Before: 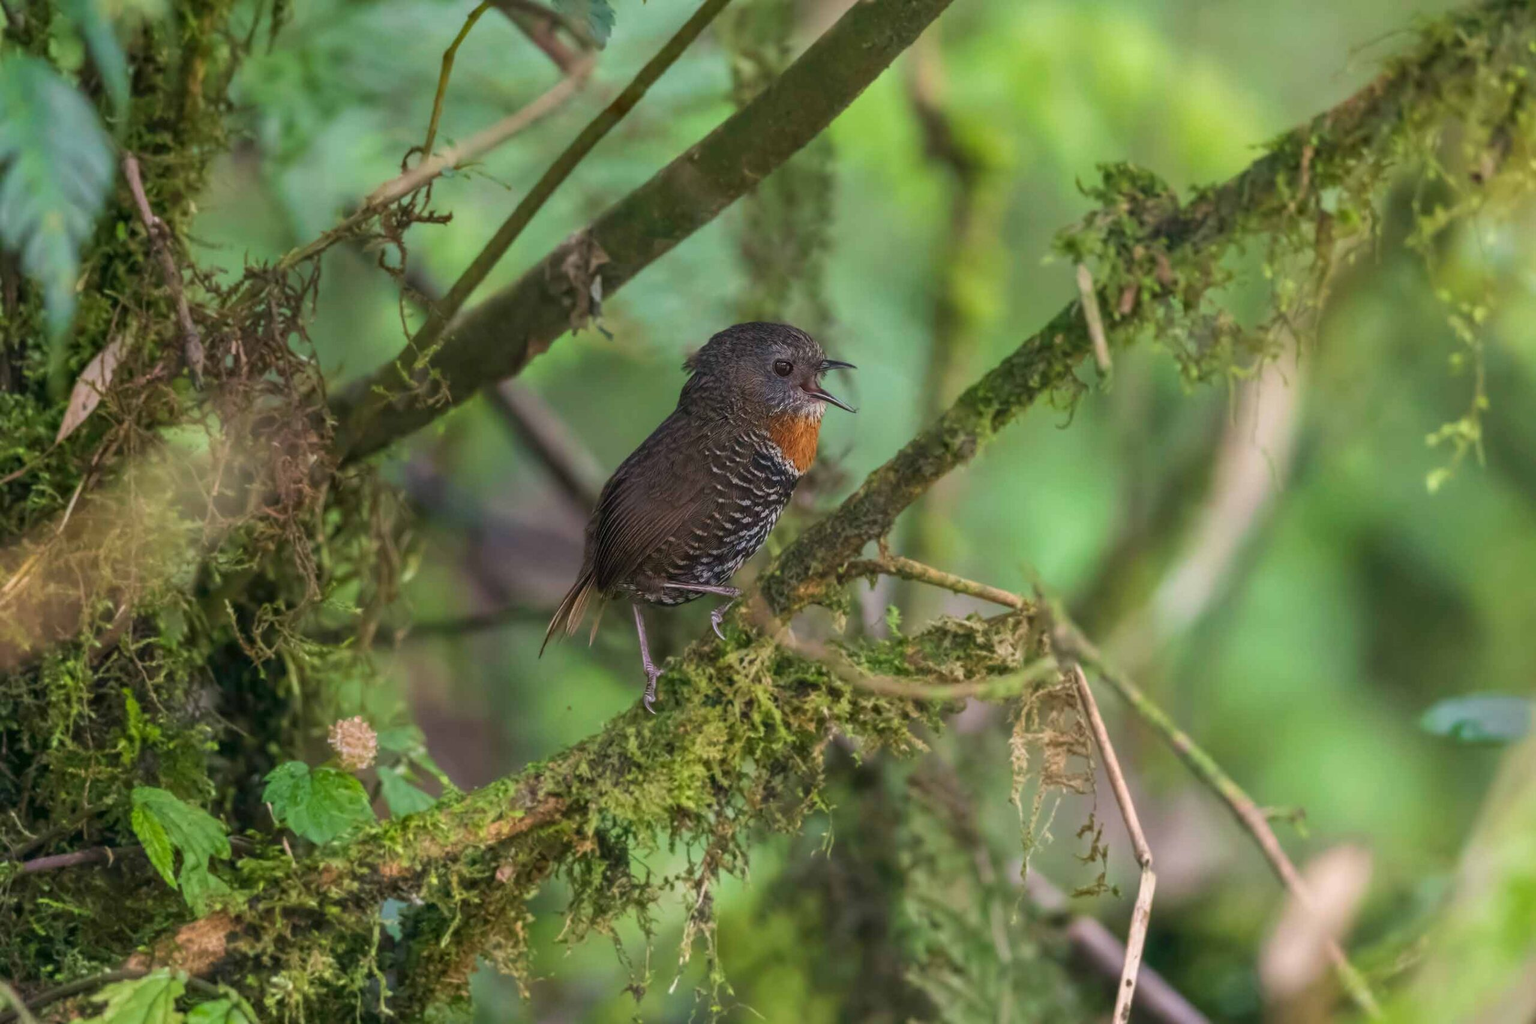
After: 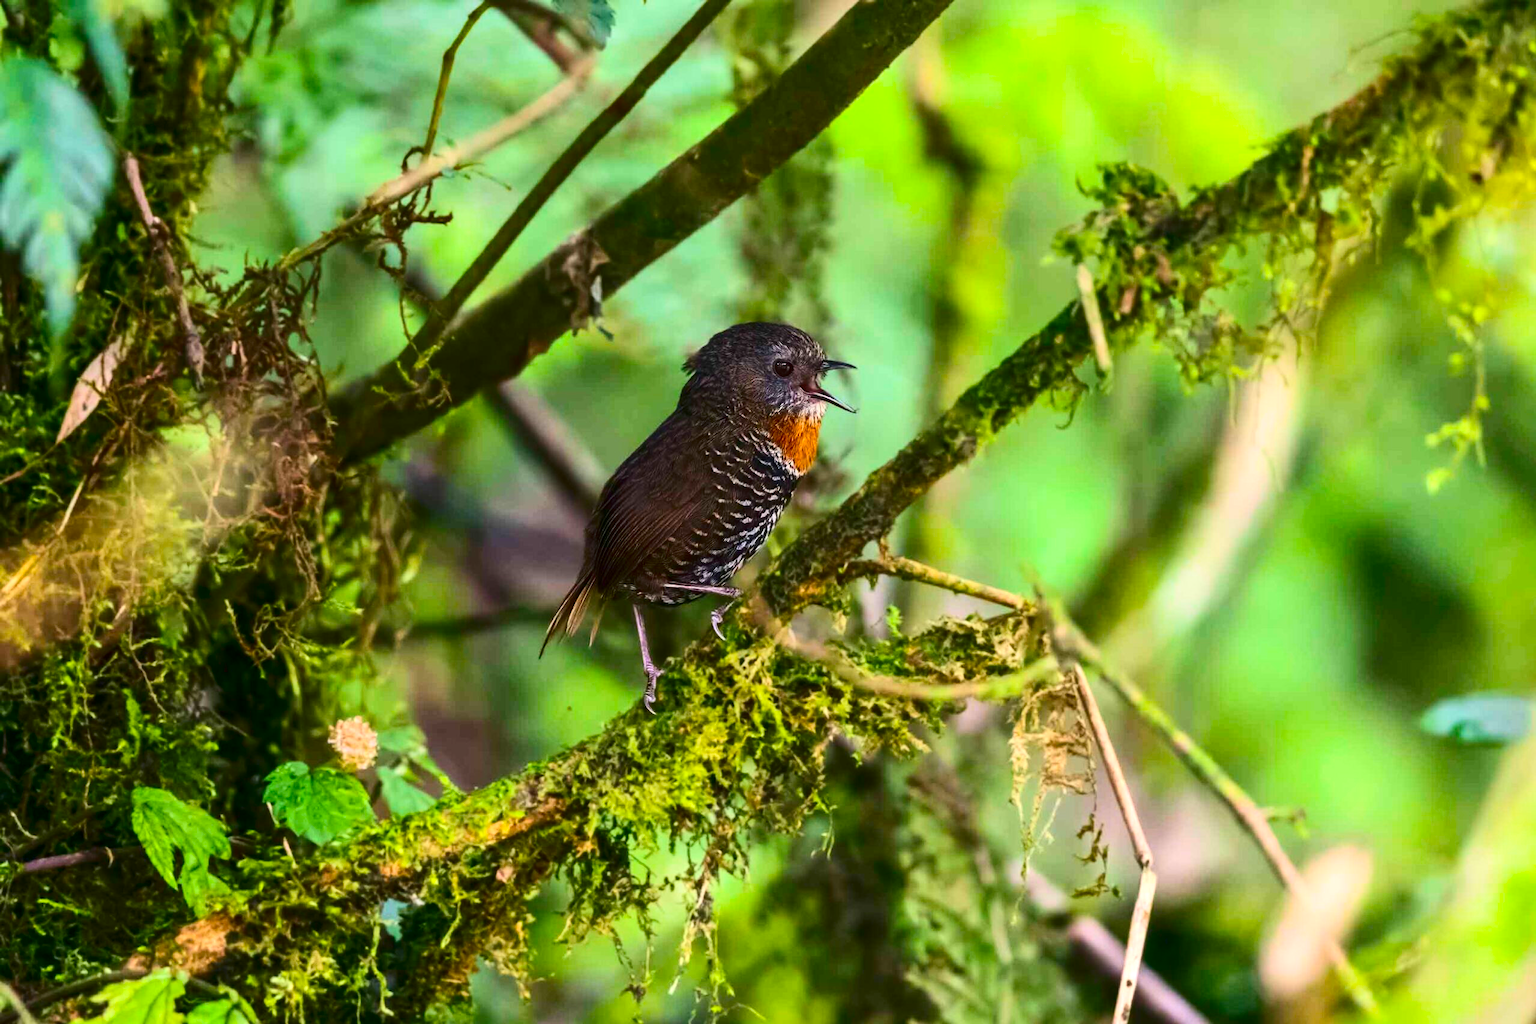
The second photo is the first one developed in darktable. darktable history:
exposure: exposure 0.564 EV, compensate highlight preservation false
contrast brightness saturation: contrast 0.32, brightness -0.08, saturation 0.17
color balance rgb: perceptual saturation grading › global saturation 25%, global vibrance 20%
